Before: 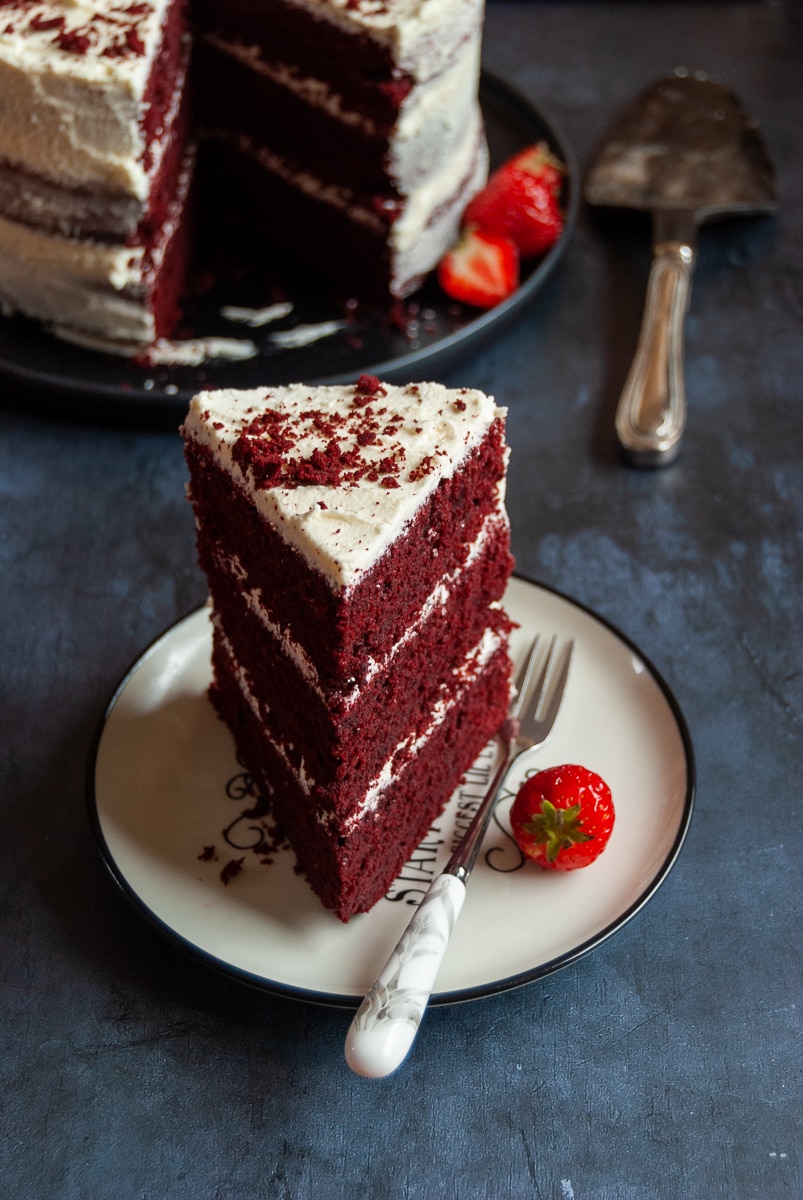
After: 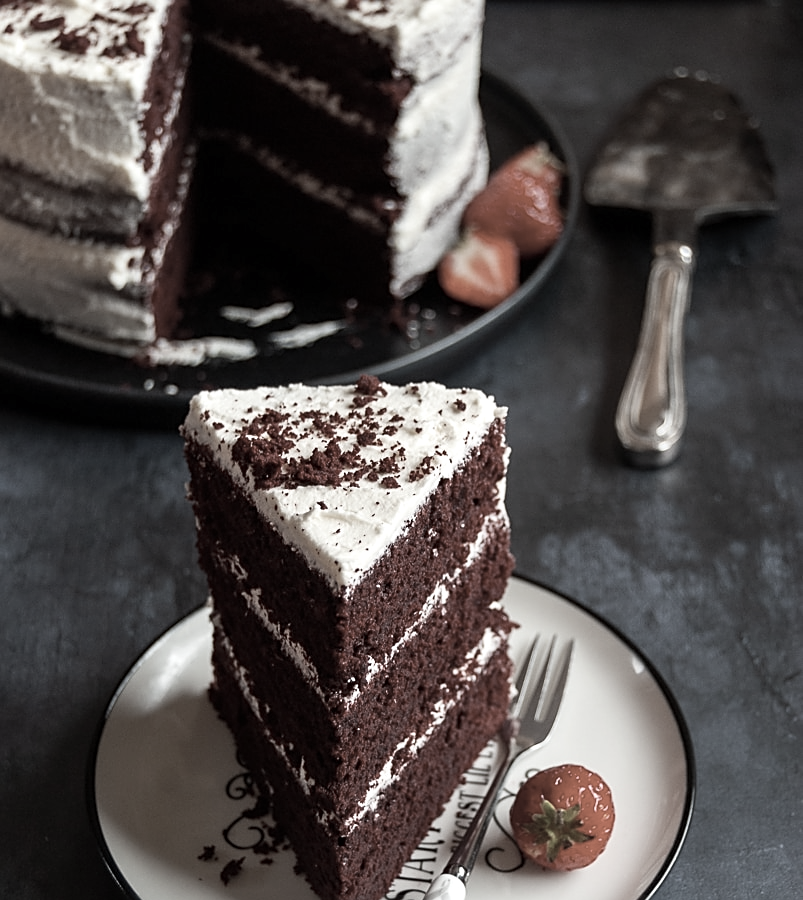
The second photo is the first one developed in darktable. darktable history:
sharpen: on, module defaults
contrast brightness saturation: contrast 0.097, brightness 0.018, saturation 0.022
exposure: exposure 0.179 EV, compensate exposure bias true, compensate highlight preservation false
crop: bottom 24.99%
color zones: curves: ch1 [(0, 0.153) (0.143, 0.15) (0.286, 0.151) (0.429, 0.152) (0.571, 0.152) (0.714, 0.151) (0.857, 0.151) (1, 0.153)]
